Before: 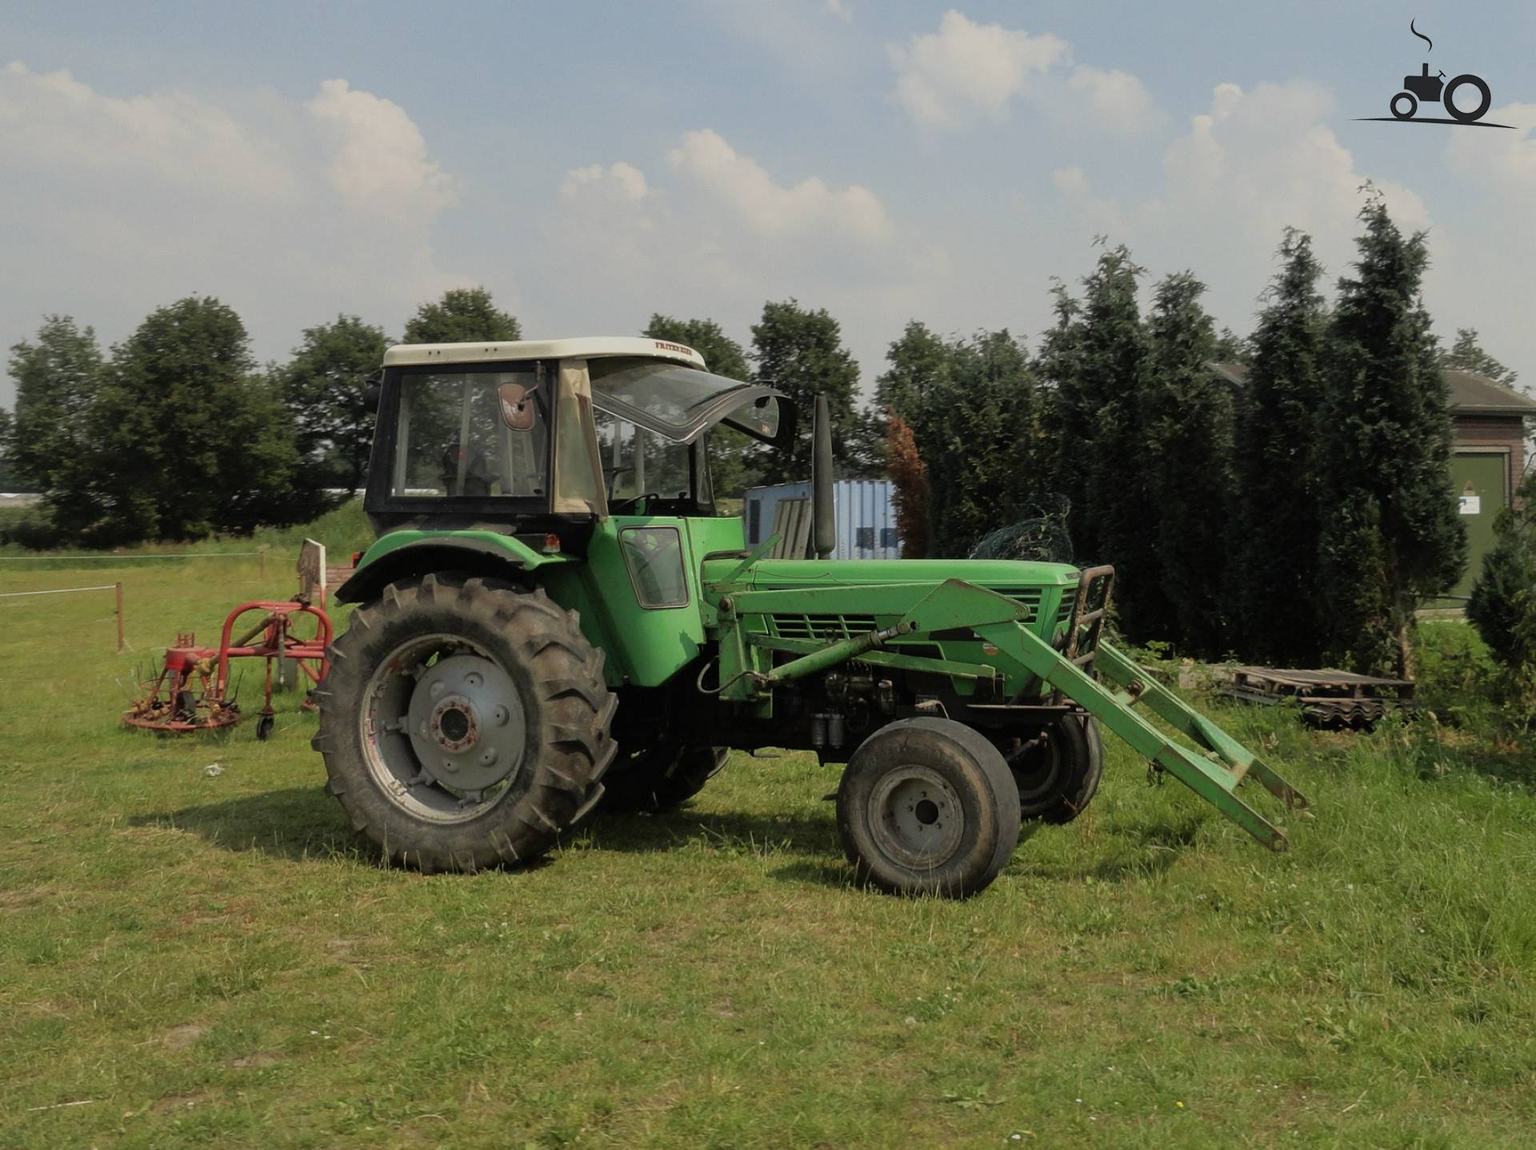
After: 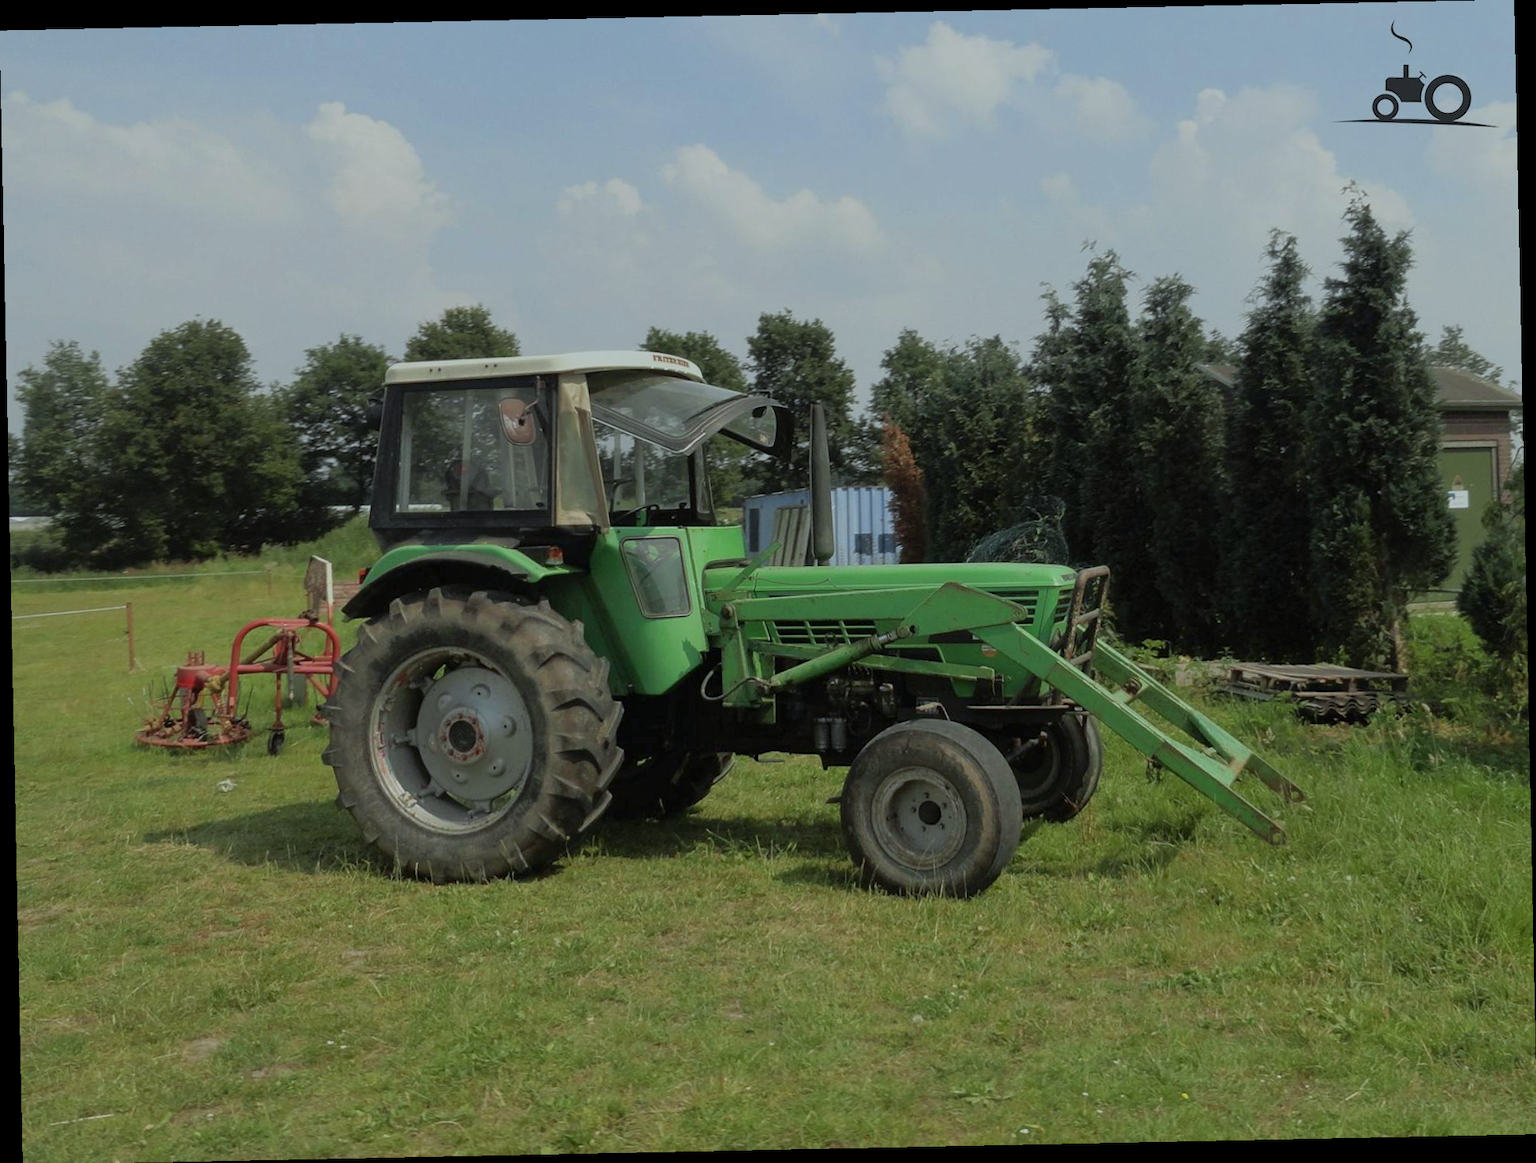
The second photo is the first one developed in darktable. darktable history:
rotate and perspective: rotation -1.17°, automatic cropping off
color balance rgb: contrast -10%
white balance: red 0.925, blue 1.046
